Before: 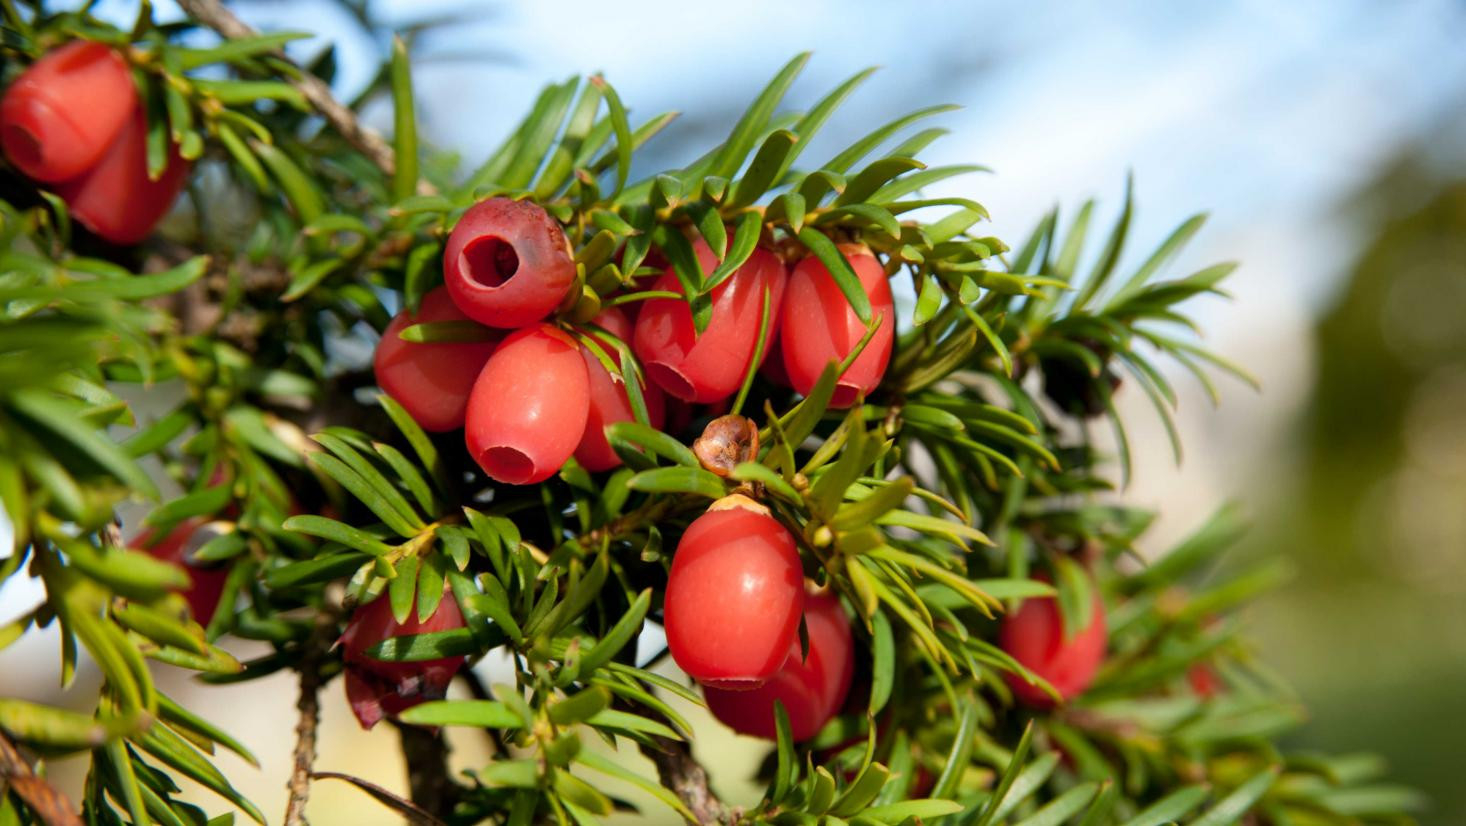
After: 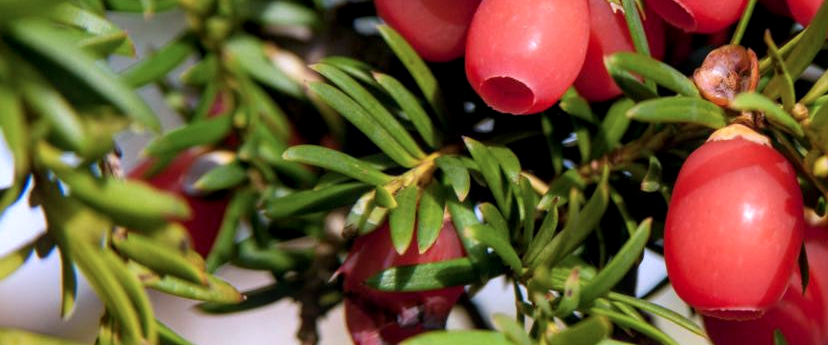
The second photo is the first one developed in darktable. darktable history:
local contrast: on, module defaults
color calibration: illuminant custom, x 0.367, y 0.392, temperature 4435.91 K
crop: top 44.814%, right 43.48%, bottom 13.318%
